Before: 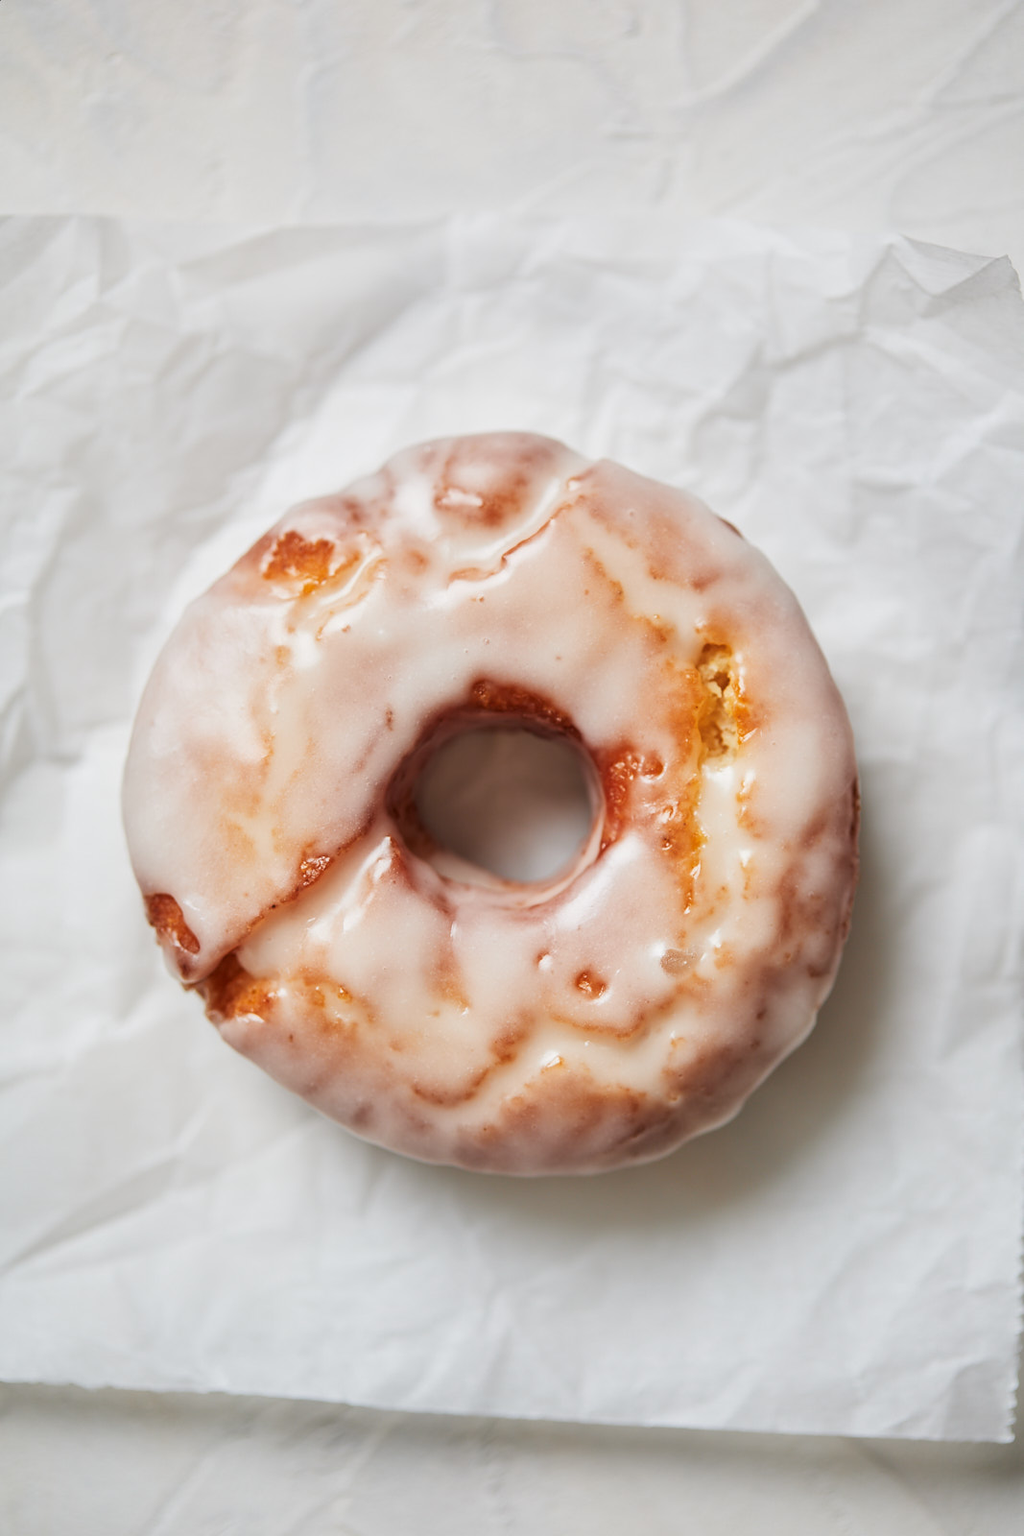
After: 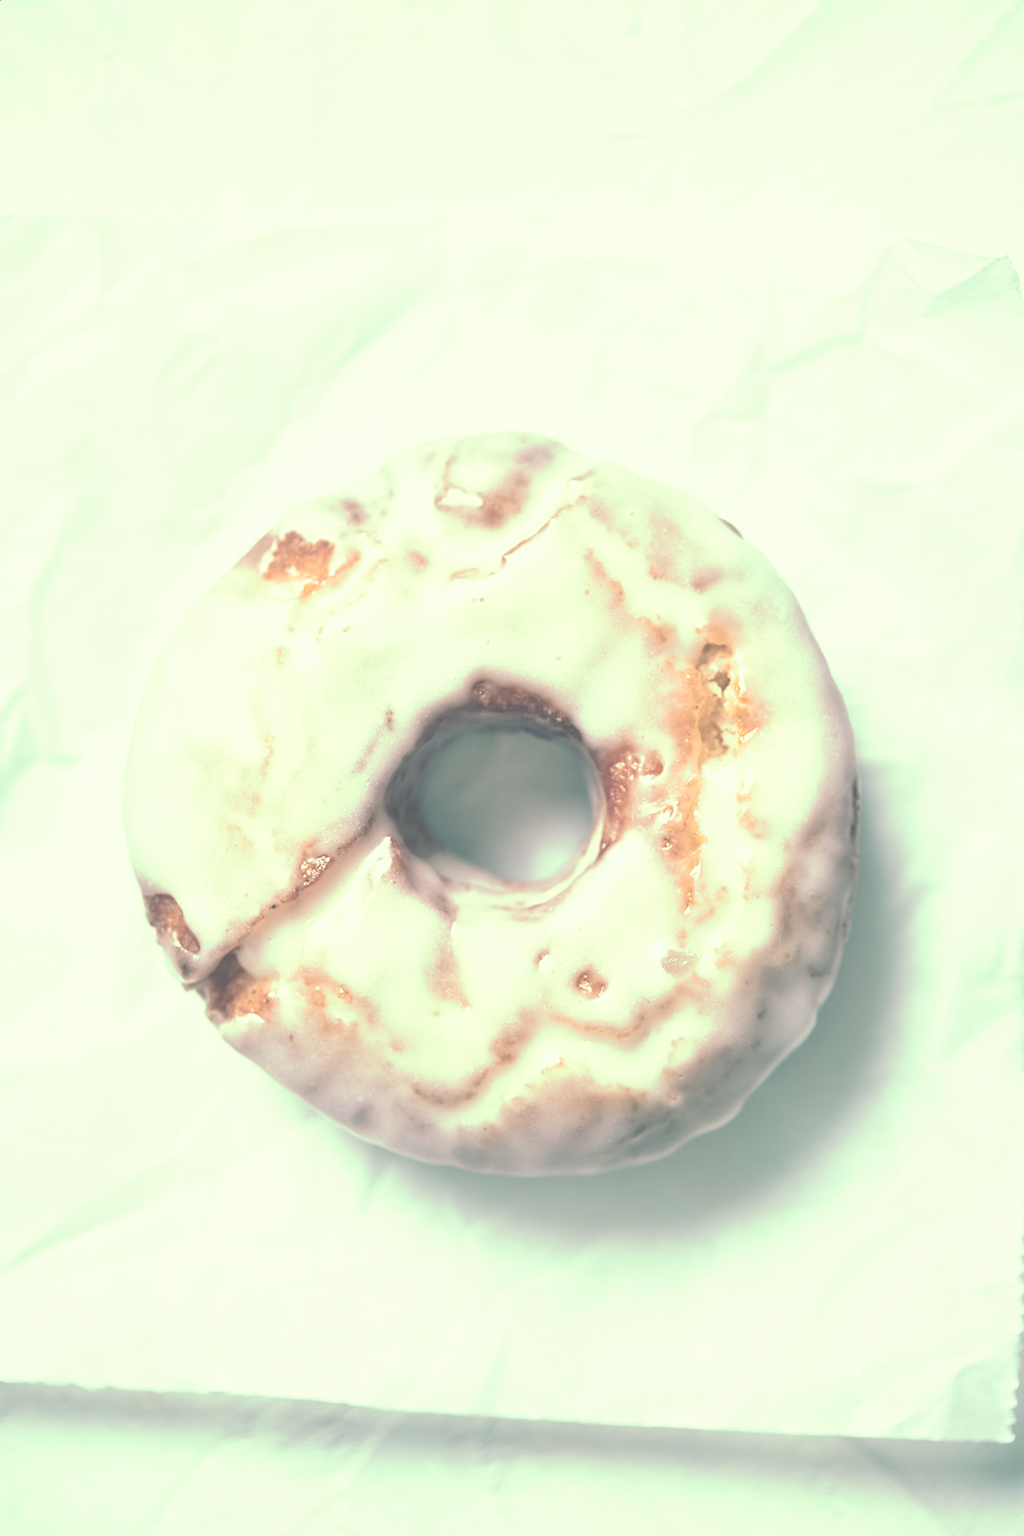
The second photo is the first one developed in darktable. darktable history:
tone curve: curves: ch0 [(0, 0) (0.003, 0.326) (0.011, 0.332) (0.025, 0.352) (0.044, 0.378) (0.069, 0.4) (0.1, 0.416) (0.136, 0.432) (0.177, 0.468) (0.224, 0.509) (0.277, 0.554) (0.335, 0.6) (0.399, 0.642) (0.468, 0.693) (0.543, 0.753) (0.623, 0.818) (0.709, 0.897) (0.801, 0.974) (0.898, 0.991) (1, 1)], preserve colors none
color look up table: target L [95.97, 82.31, 94.92, 76.68, 94.97, 71.65, 71.6, 60.13, 63.27, 50.9, 49.59, 46.4, 35.18, 19.85, 200.32, 94.76, 82.63, 96.26, 67.1, 70.78, 68.32, 64.2, 55.09, 58.04, 51.8, 45.84, 49.73, 17.96, 26.06, 83.65, 72.44, 73.75, 61.56, 59.75, 49.24, 39.91, 28.81, 39.8, 23.17, 34.43, 13.75, 20.06, 17.01, 0.698, 73.84, 81.13, 68.33, 54.19, 26.33], target a [-43.63, -11.96, -55.67, -32.83, -54.13, -59.03, -21.7, -69.83, -29.54, -53.53, -14.67, -28.41, -46.03, -30.54, 0, -59.84, -10.93, -43.88, 20.22, 15.27, 8.794, -1.63, 38.49, 11.32, 28.3, 50.54, 26.61, 34.78, -3.878, -1.281, 16.06, -14.61, 37.92, 18.89, -29.34, 72.47, 58.73, -0.287, 45.63, -15.59, 30.81, 12.77, -0.098, 2.942, -46.68, -17.69, -50.76, -21.92, -17.38], target b [33.82, 25.2, 64.51, 35.3, 38.33, 12.24, 63.18, 54.51, 19.75, 2.38, 4.553, 33.3, 25.64, 10.64, 0, 91.48, 29.76, 36.31, 12.33, 7.232, 48.88, 10, 46.4, 20.12, 29.29, 9.553, -0.942, 2.392, 10.98, 12.14, -3.34, -3.046, -20.16, -10.16, -36.23, -20.32, -59.18, -13.57, -44.35, -4.38, -22.46, -49.46, -31.01, -23.37, -1.538, 8.918, -9.687, -17.64, -21.49], num patches 49
